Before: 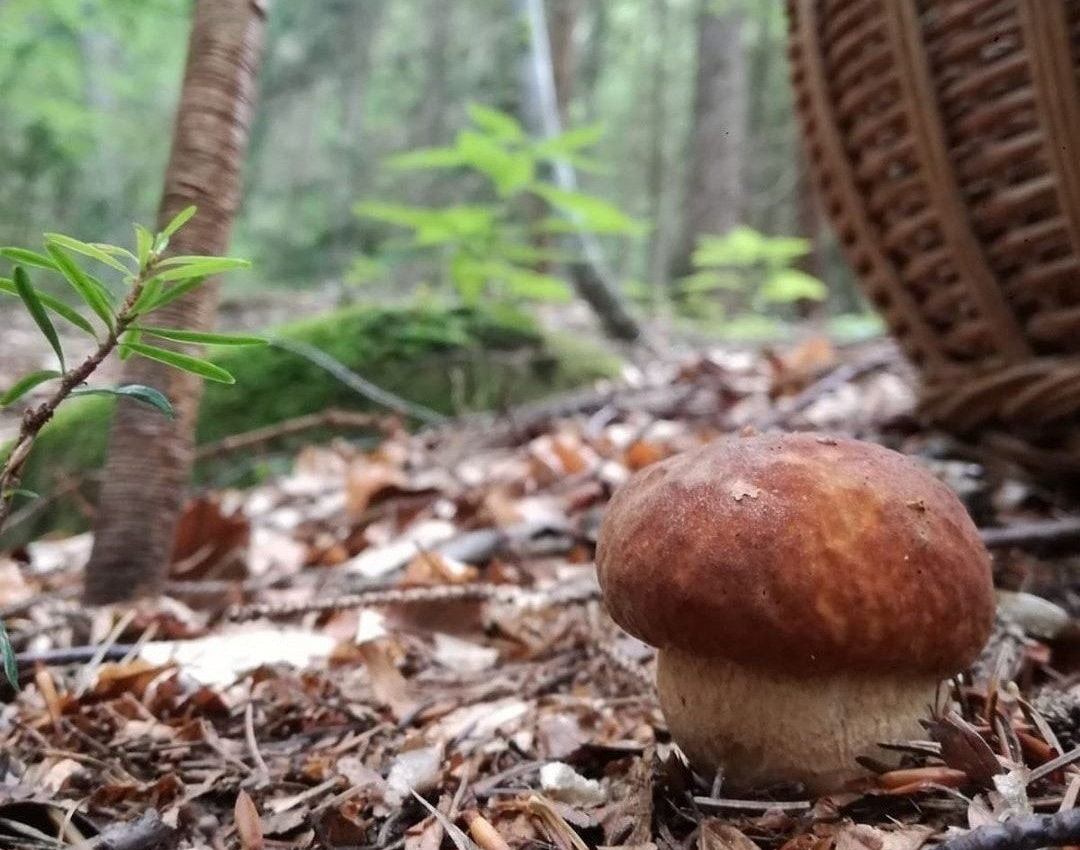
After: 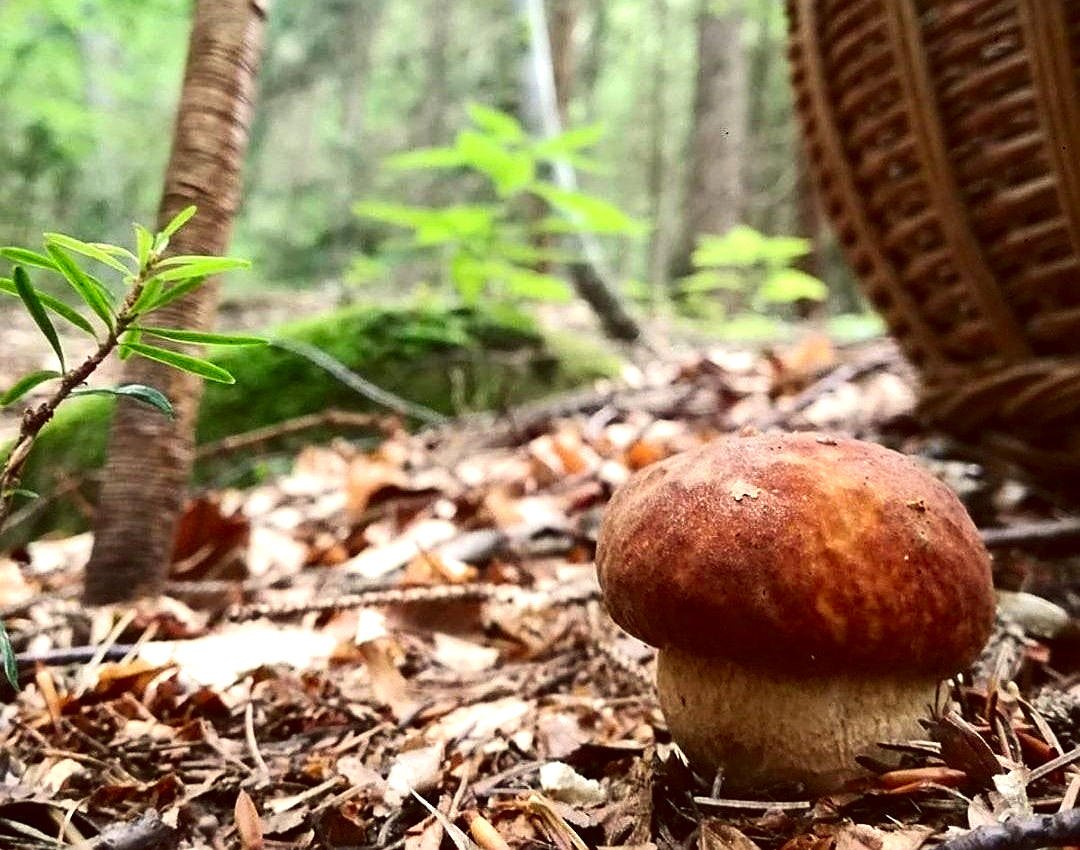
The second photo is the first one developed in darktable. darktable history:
sharpen: on, module defaults
exposure: exposure 0.64 EV, compensate highlight preservation false
contrast brightness saturation: contrast 0.19, brightness -0.11, saturation 0.21
color balance: lift [1.005, 1.002, 0.998, 0.998], gamma [1, 1.021, 1.02, 0.979], gain [0.923, 1.066, 1.056, 0.934]
